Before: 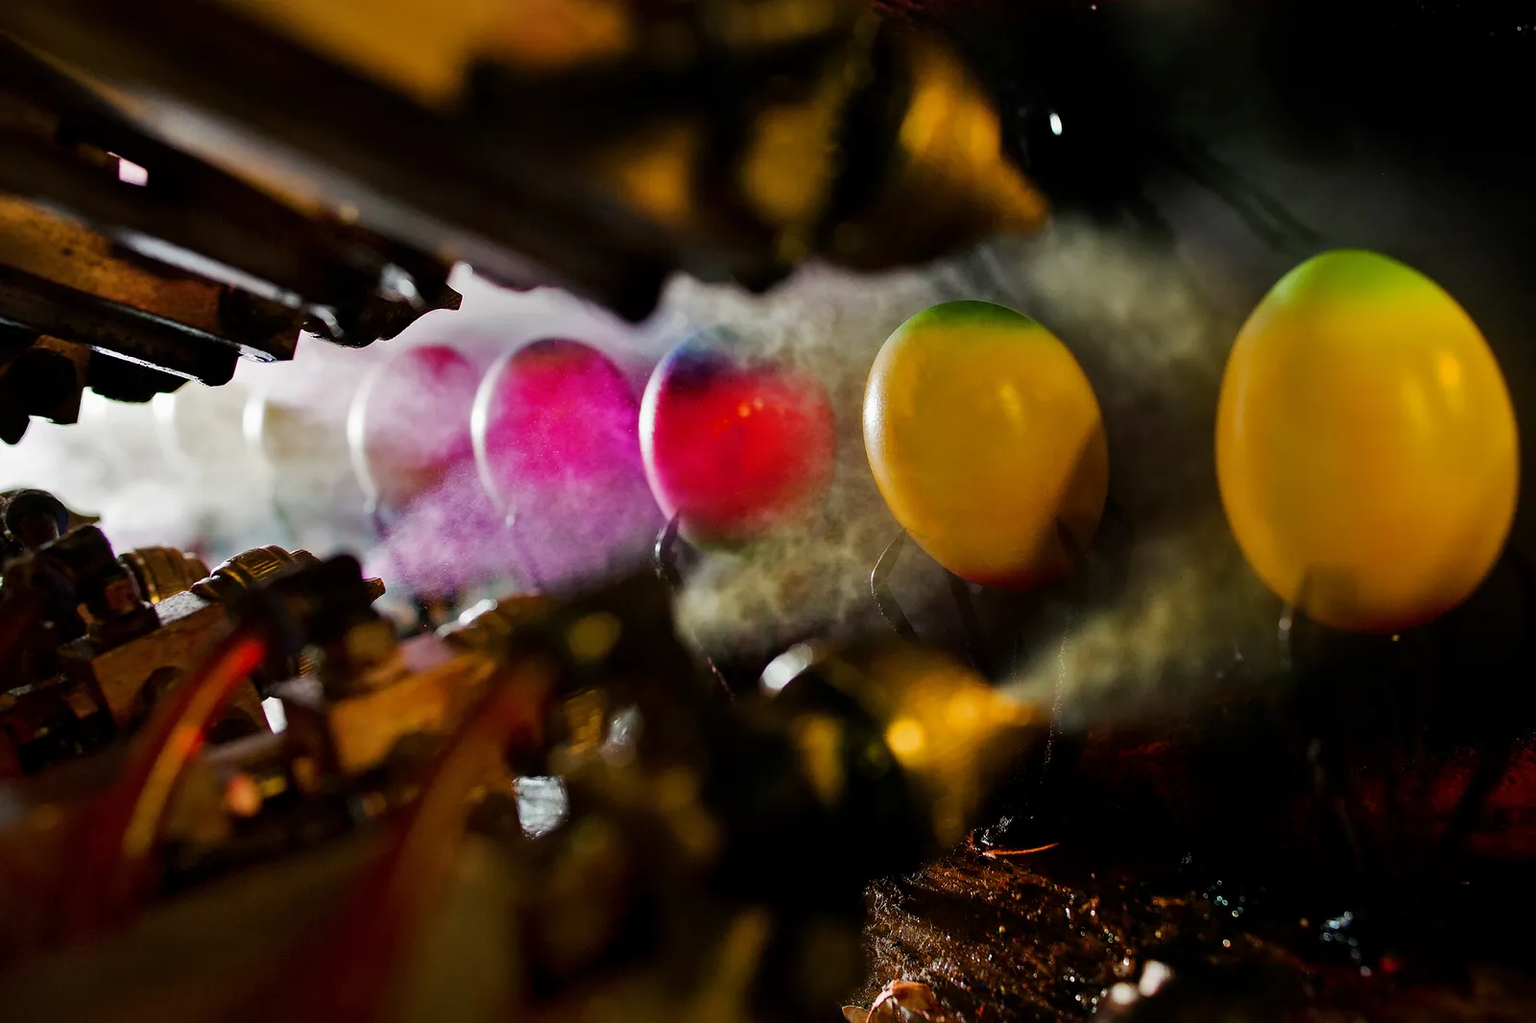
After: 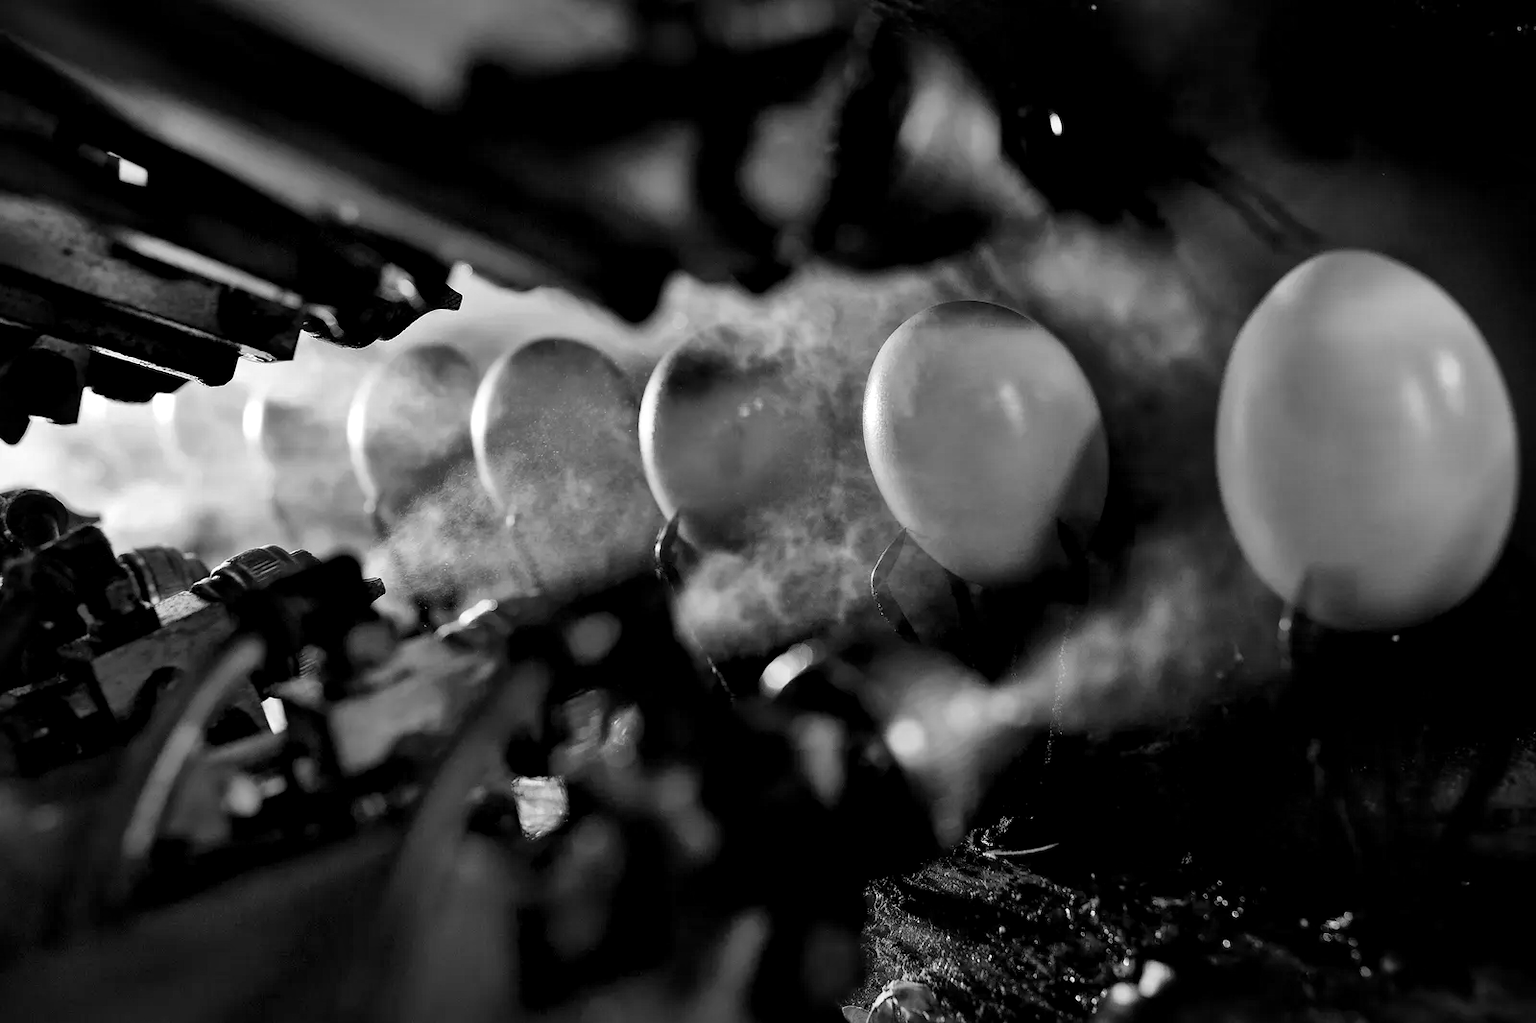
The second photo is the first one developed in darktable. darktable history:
local contrast: mode bilateral grid, contrast 20, coarseness 51, detail 171%, midtone range 0.2
color zones: curves: ch1 [(0, -0.394) (0.143, -0.394) (0.286, -0.394) (0.429, -0.392) (0.571, -0.391) (0.714, -0.391) (0.857, -0.391) (1, -0.394)], mix 31.43%
